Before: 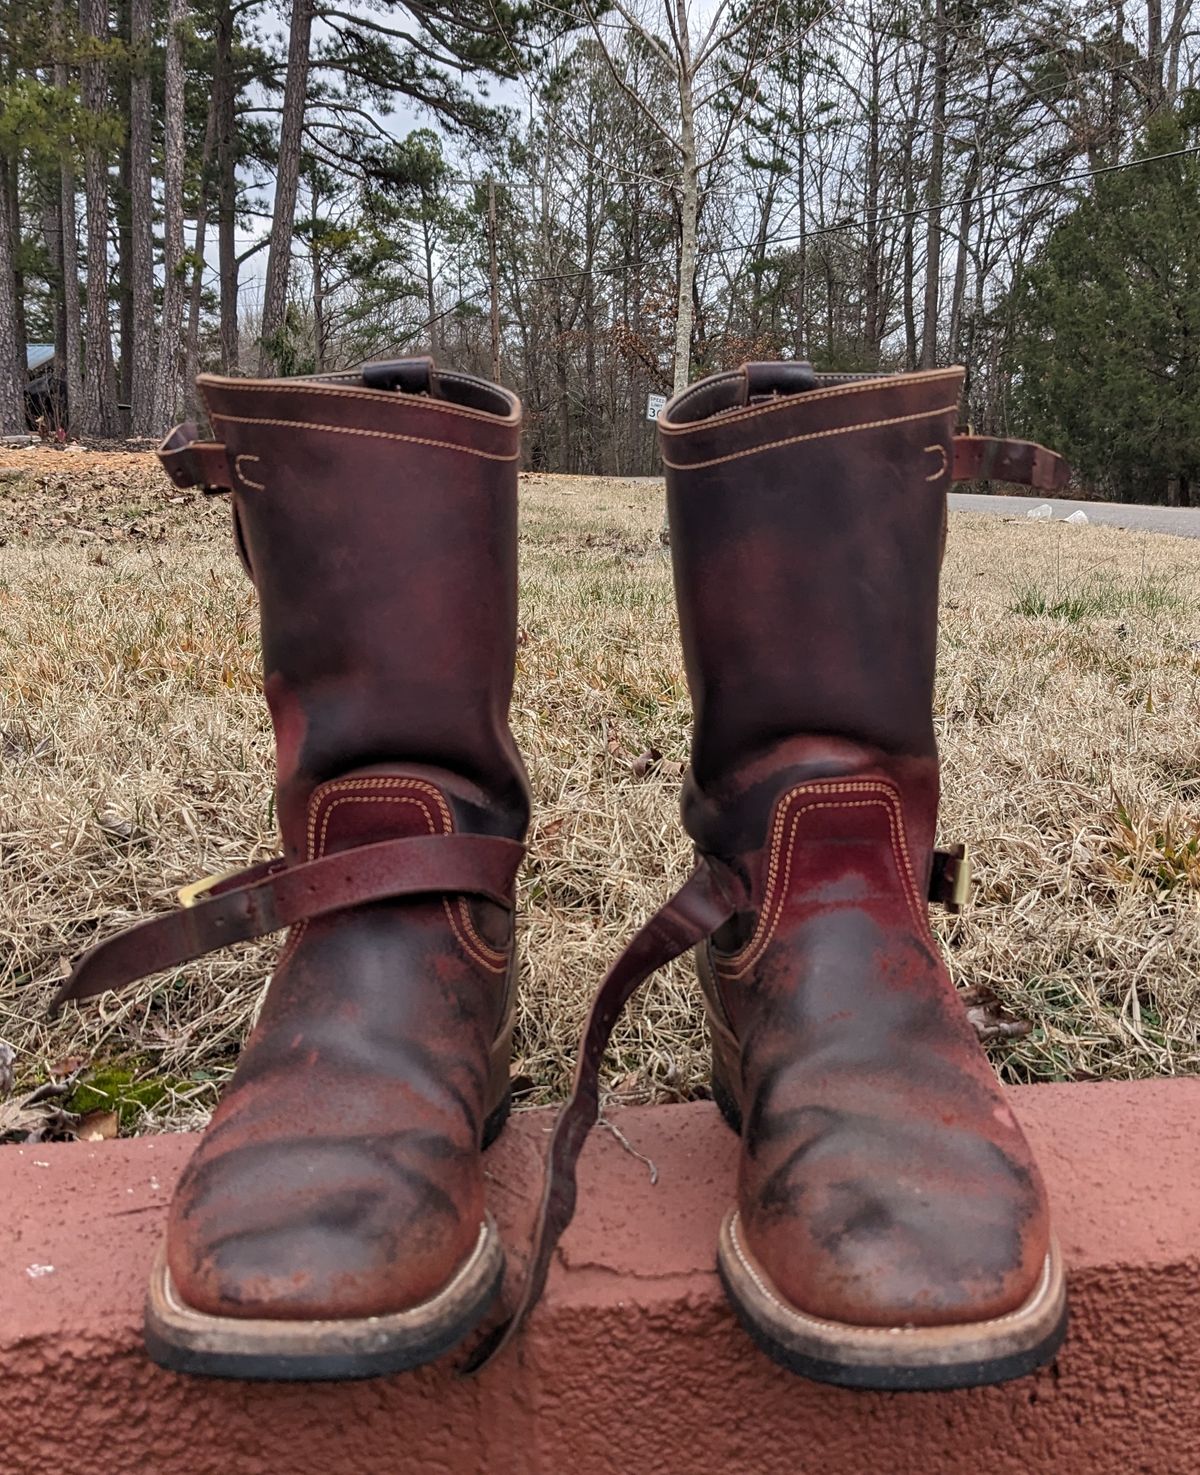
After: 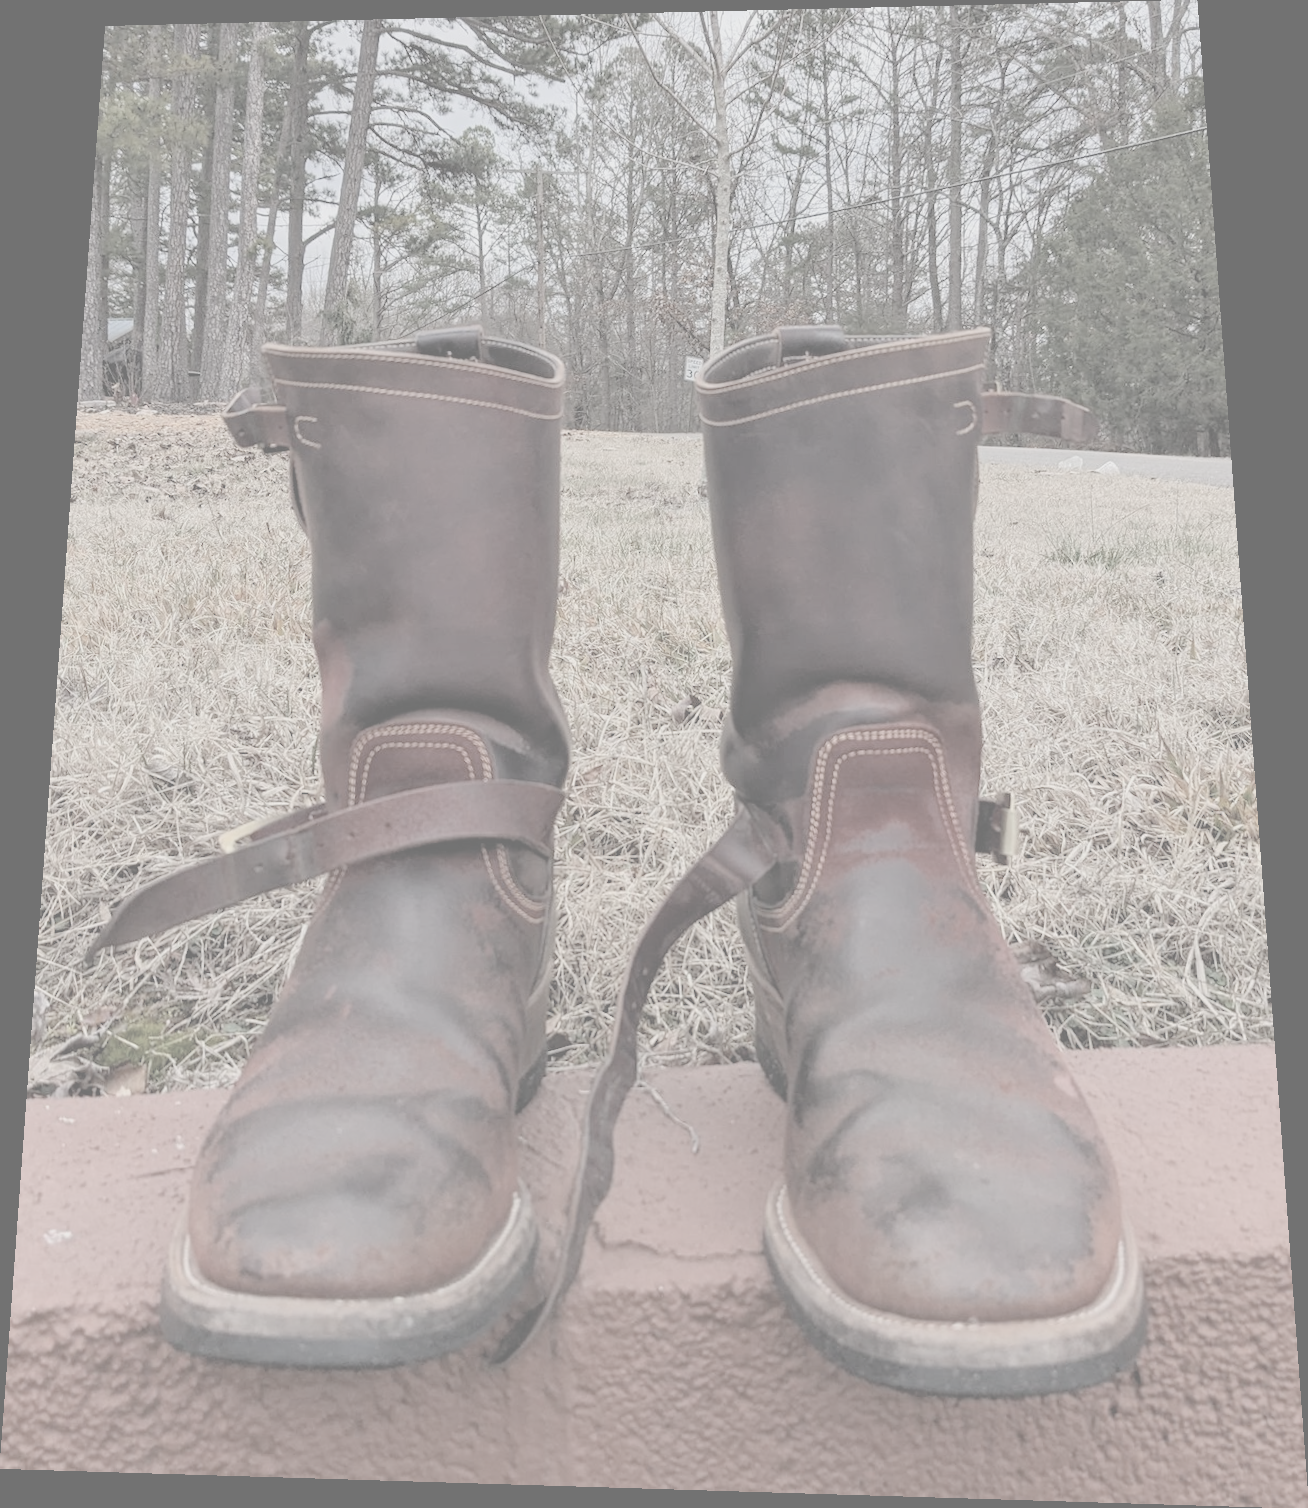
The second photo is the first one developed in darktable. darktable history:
contrast brightness saturation: contrast -0.32, brightness 0.75, saturation -0.78
rotate and perspective: rotation 0.128°, lens shift (vertical) -0.181, lens shift (horizontal) -0.044, shear 0.001, automatic cropping off
